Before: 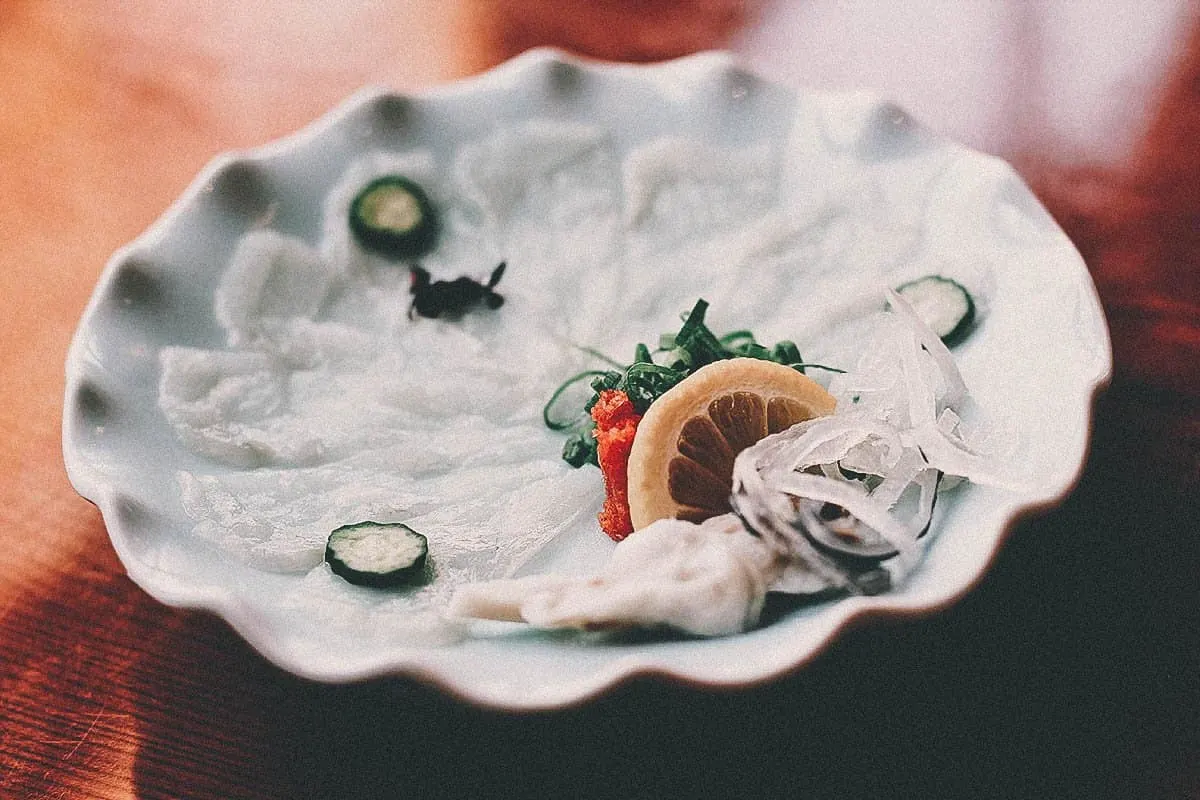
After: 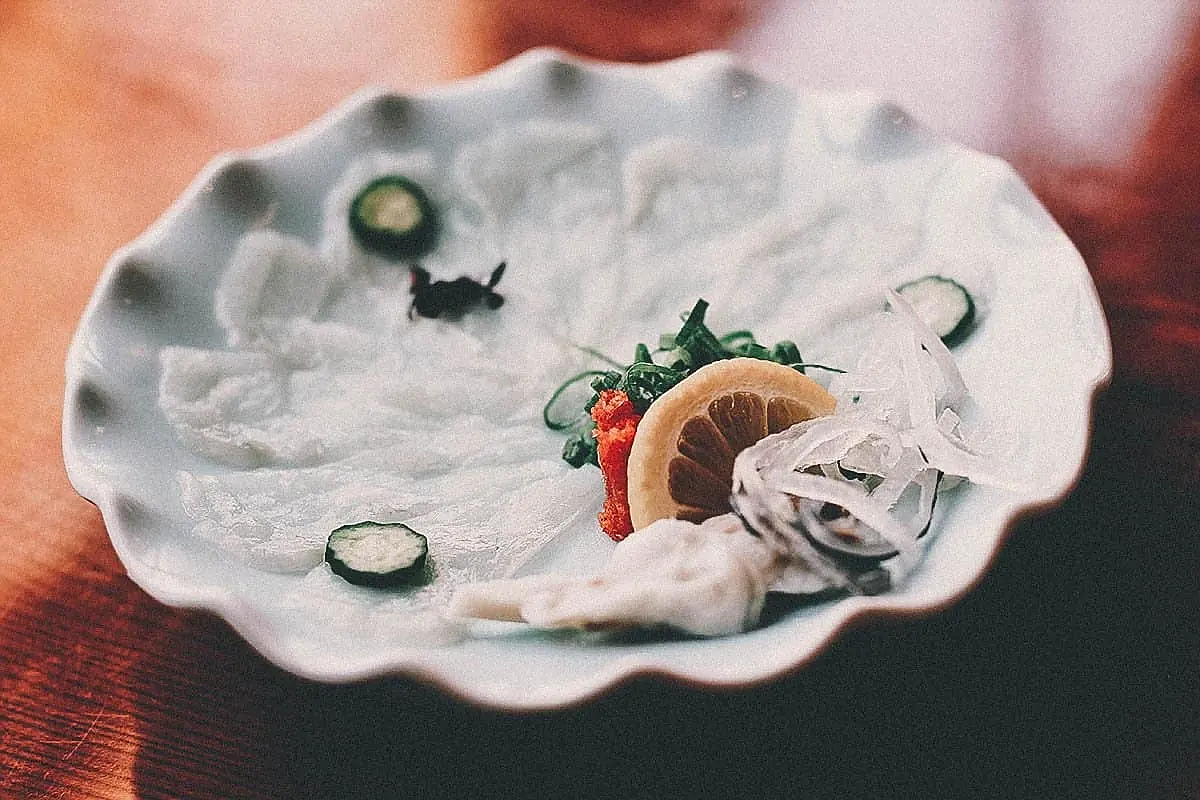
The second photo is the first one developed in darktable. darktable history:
sharpen: radius 0.969, amount 0.604
exposure: black level correction 0.001, compensate highlight preservation false
